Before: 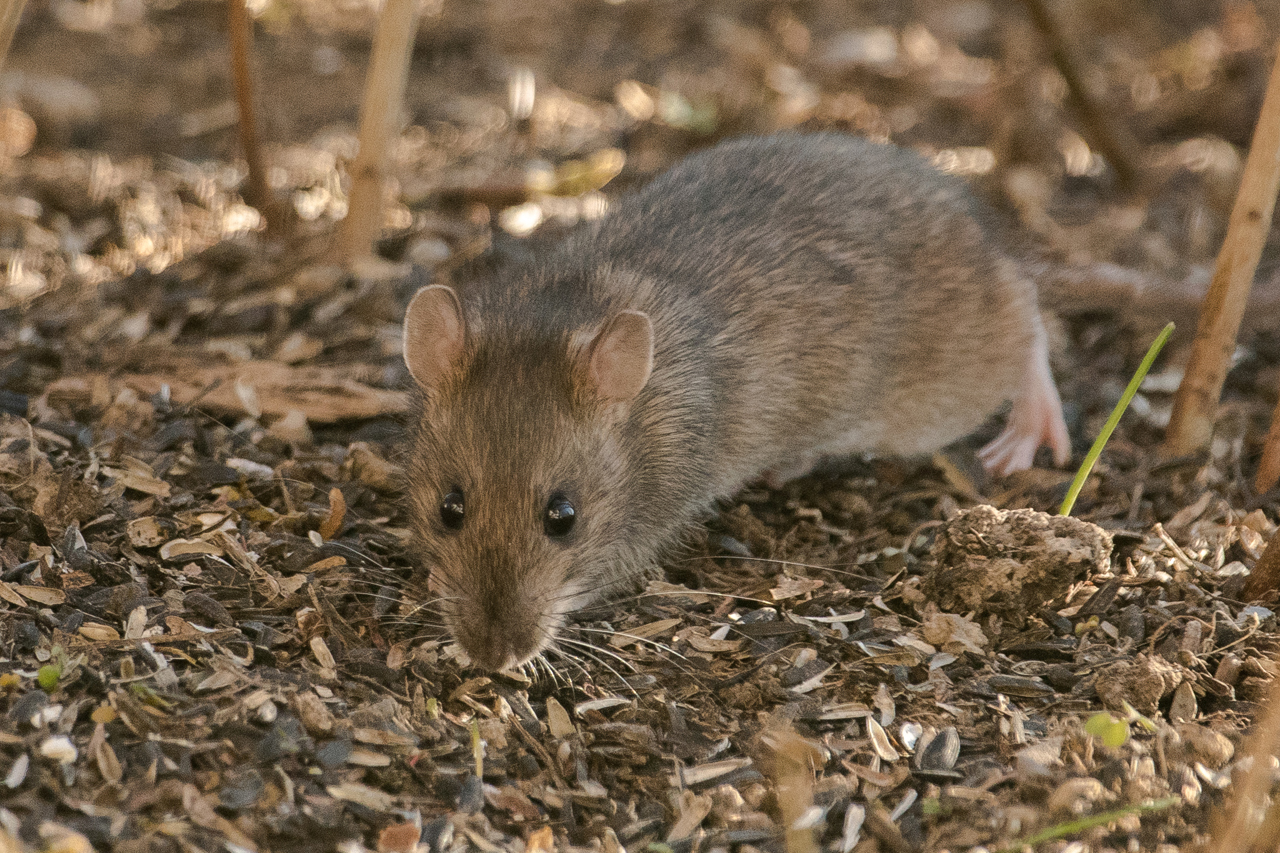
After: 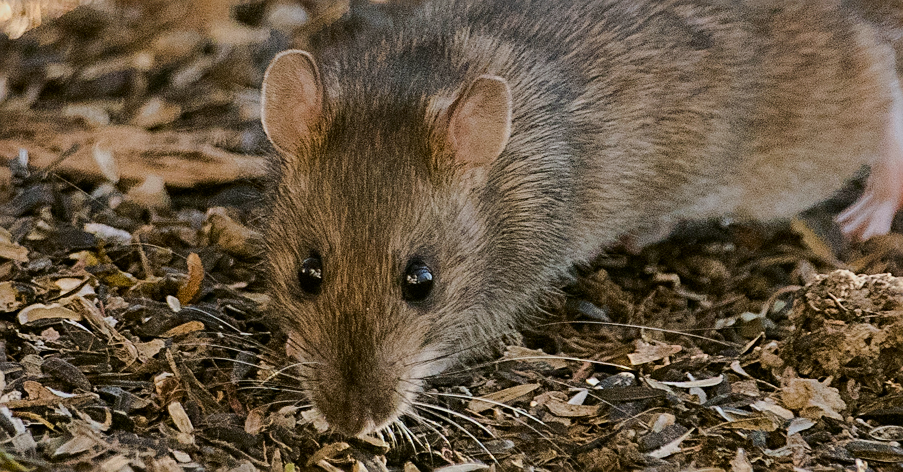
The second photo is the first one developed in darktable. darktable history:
filmic rgb: black relative exposure -7.65 EV, white relative exposure 4.56 EV, hardness 3.61
crop: left 11.123%, top 27.61%, right 18.3%, bottom 17.034%
contrast brightness saturation: contrast 0.16, saturation 0.32
sharpen: on, module defaults
white balance: red 0.967, blue 1.049
